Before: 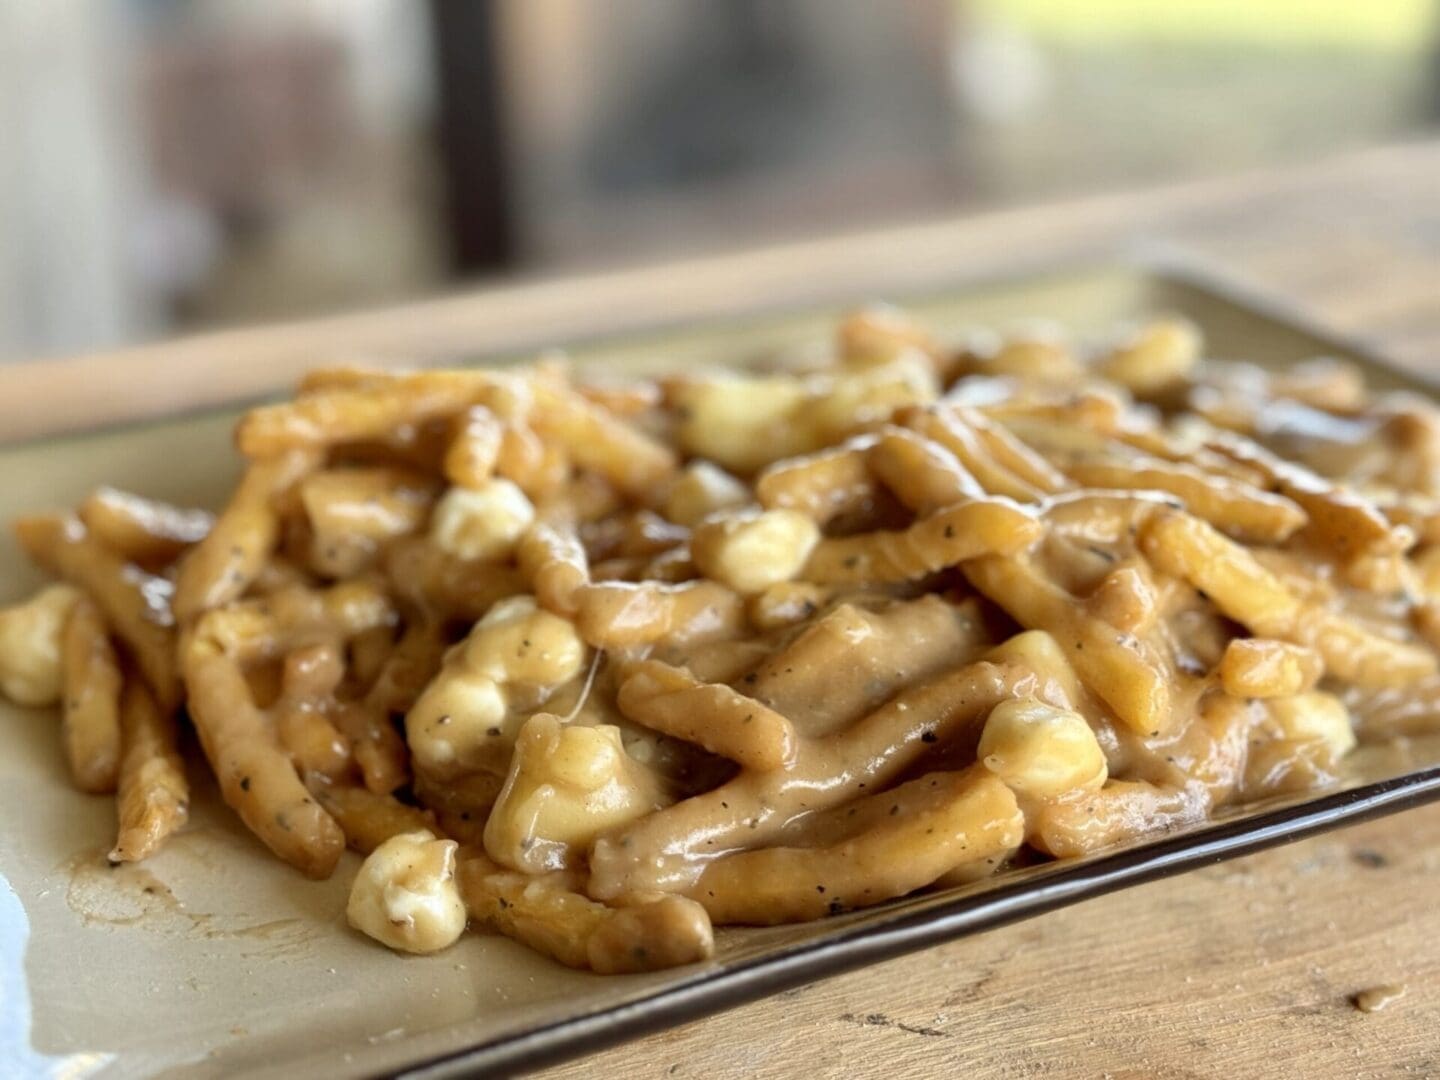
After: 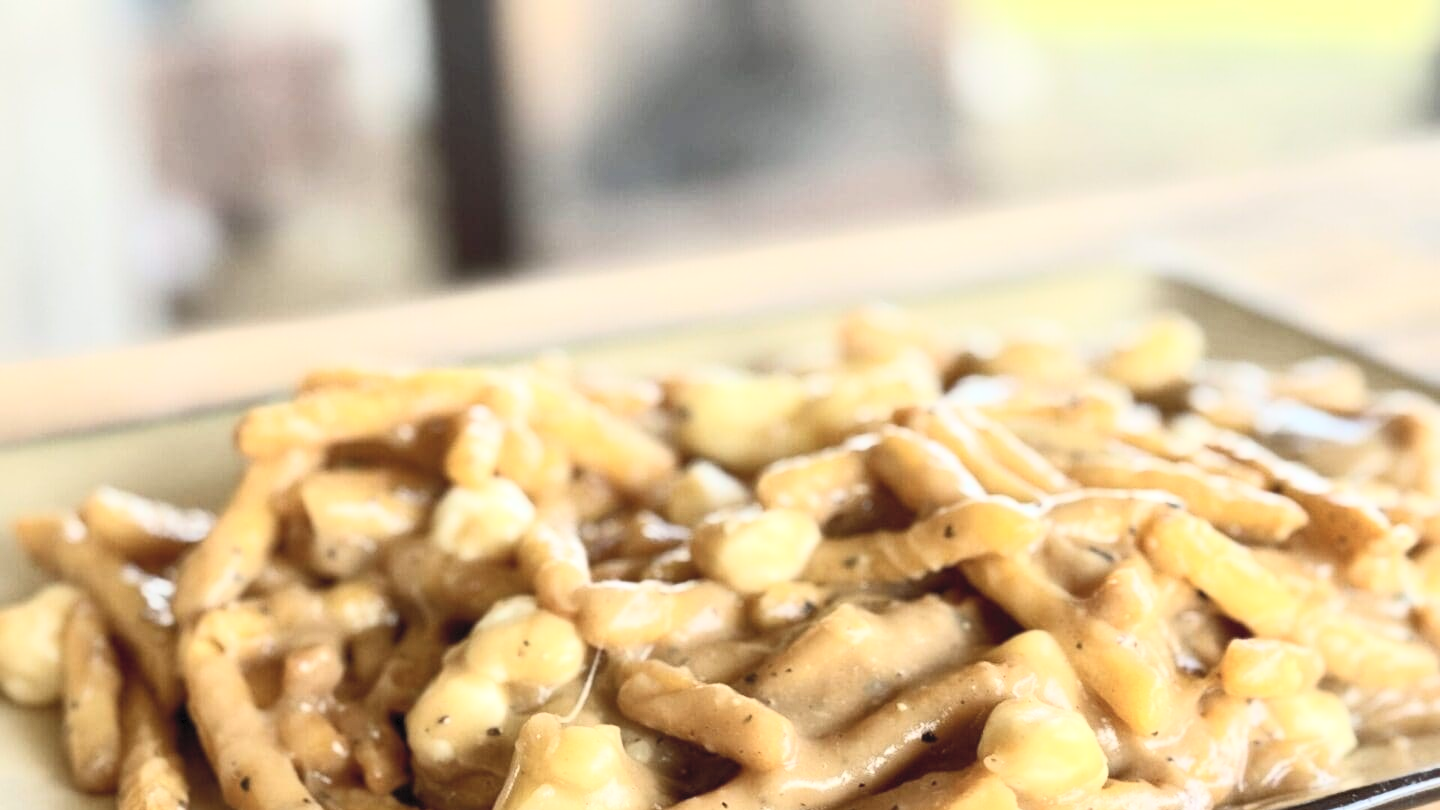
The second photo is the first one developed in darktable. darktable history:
contrast brightness saturation: contrast 0.393, brightness 0.53
exposure: compensate exposure bias true, compensate highlight preservation false
crop: bottom 24.977%
